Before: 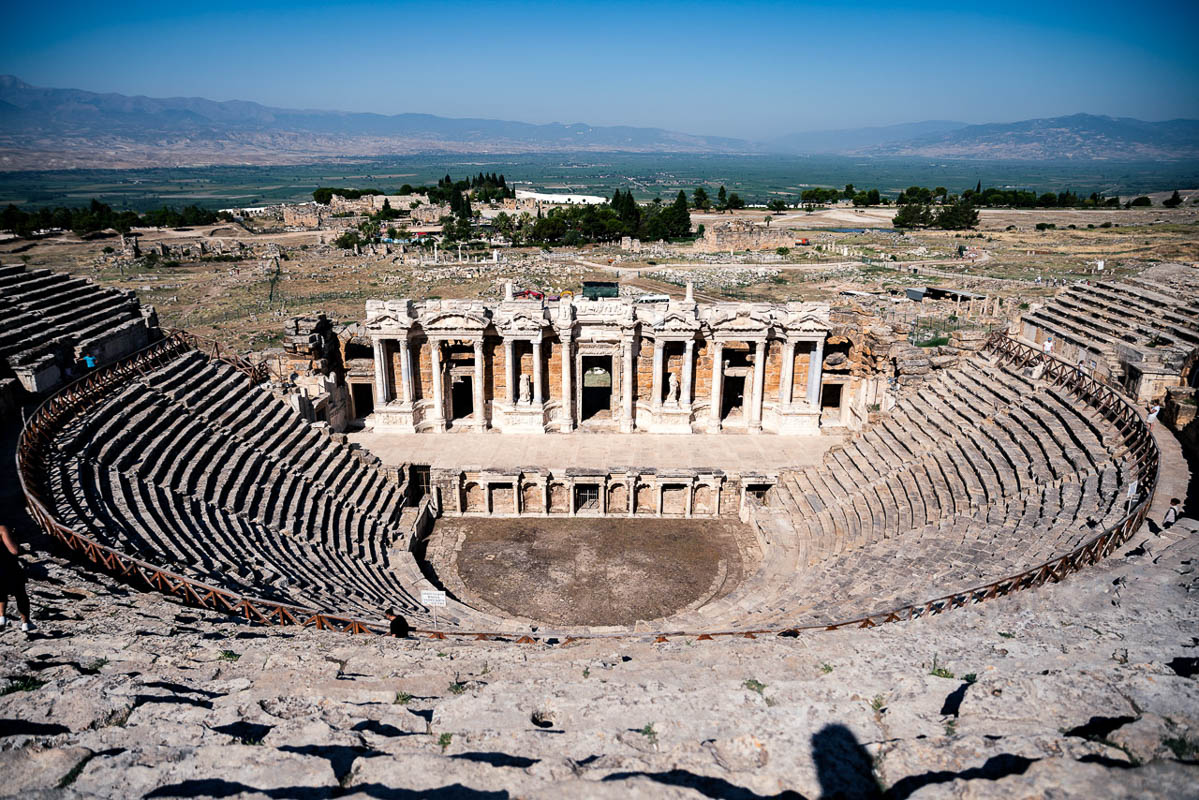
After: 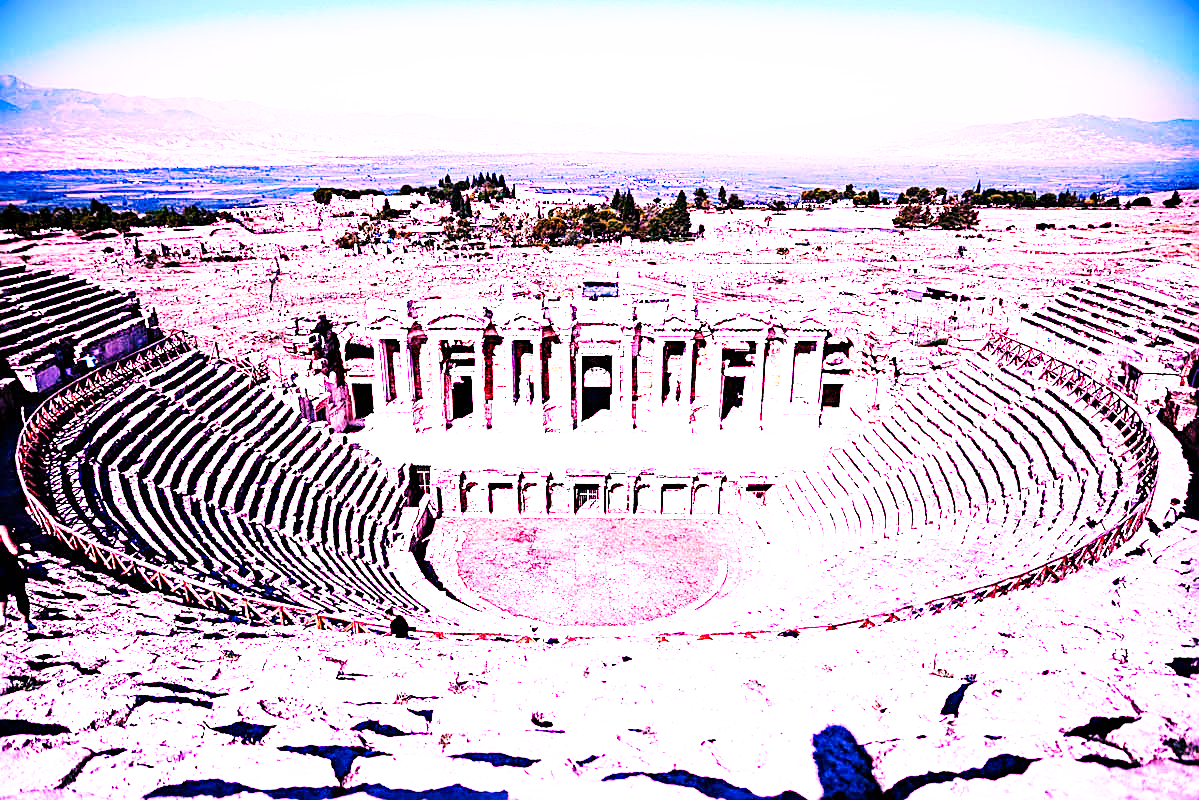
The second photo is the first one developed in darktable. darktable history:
base curve: curves: ch0 [(0, 0) (0.007, 0.004) (0.027, 0.03) (0.046, 0.07) (0.207, 0.54) (0.442, 0.872) (0.673, 0.972) (1, 1)], preserve colors none
white balance: red 1.862, blue 1.702
exposure: exposure 1.223 EV, compensate highlight preservation false
contrast brightness saturation: saturation 0.18
color zones: curves: ch1 [(0, 0.469) (0.072, 0.457) (0.243, 0.494) (0.429, 0.5) (0.571, 0.5) (0.714, 0.5) (0.857, 0.5) (1, 0.469)]; ch2 [(0, 0.499) (0.143, 0.467) (0.242, 0.436) (0.429, 0.493) (0.571, 0.5) (0.714, 0.5) (0.857, 0.5) (1, 0.499)]
sharpen: radius 2.543, amount 0.636
contrast equalizer: octaves 7, y [[0.528 ×6], [0.514 ×6], [0.362 ×6], [0 ×6], [0 ×6]]
